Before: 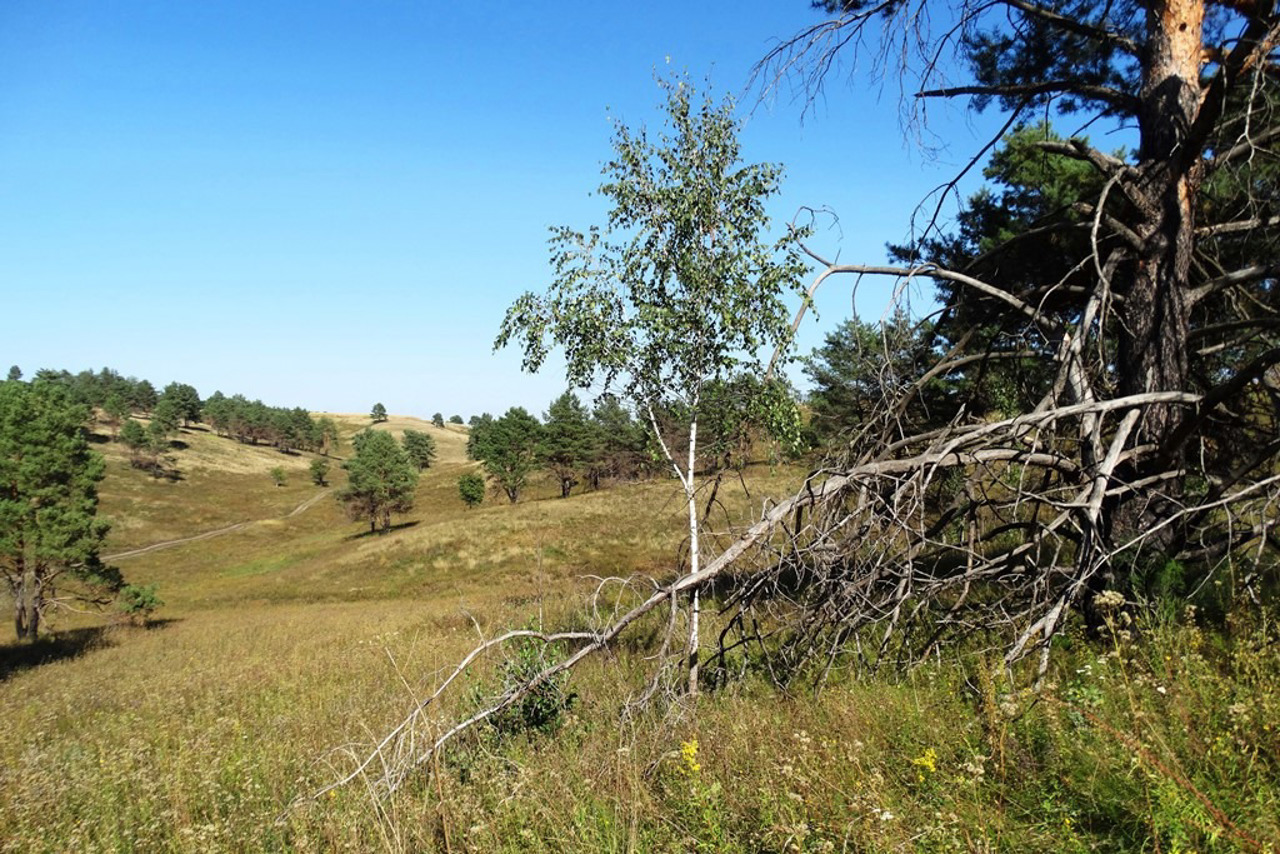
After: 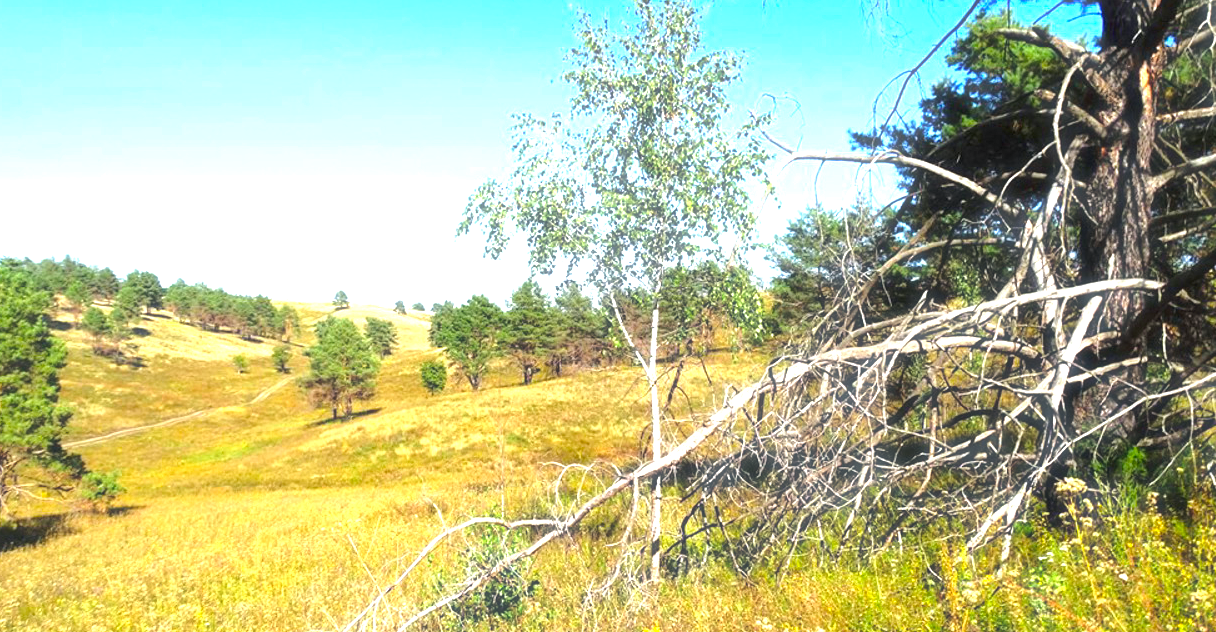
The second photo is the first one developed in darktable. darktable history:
haze removal: strength -0.1, adaptive false
crop and rotate: left 2.991%, top 13.302%, right 1.981%, bottom 12.636%
color balance rgb: perceptual saturation grading › global saturation 25%, perceptual brilliance grading › mid-tones 10%, perceptual brilliance grading › shadows 15%, global vibrance 20%
exposure: black level correction 0, exposure 1.45 EV, compensate exposure bias true, compensate highlight preservation false
